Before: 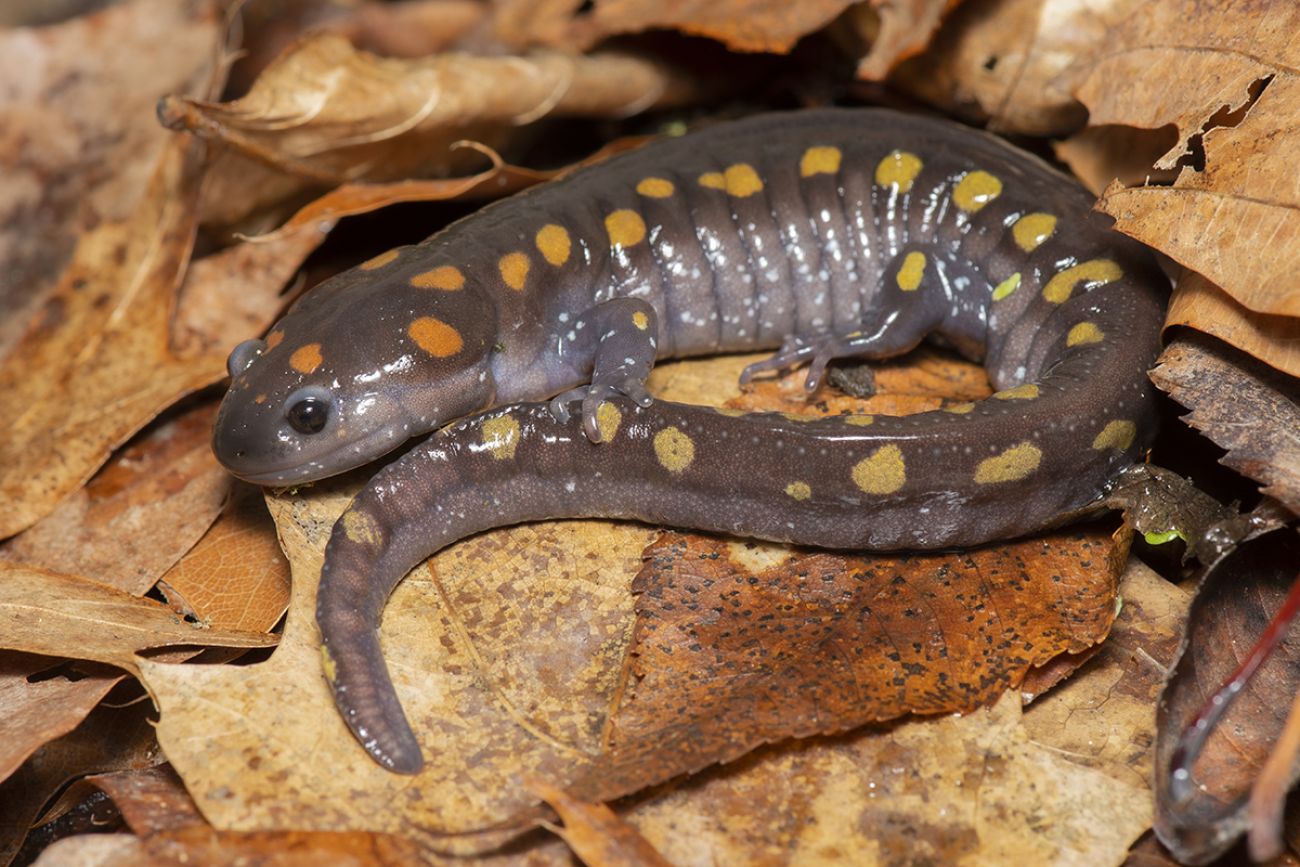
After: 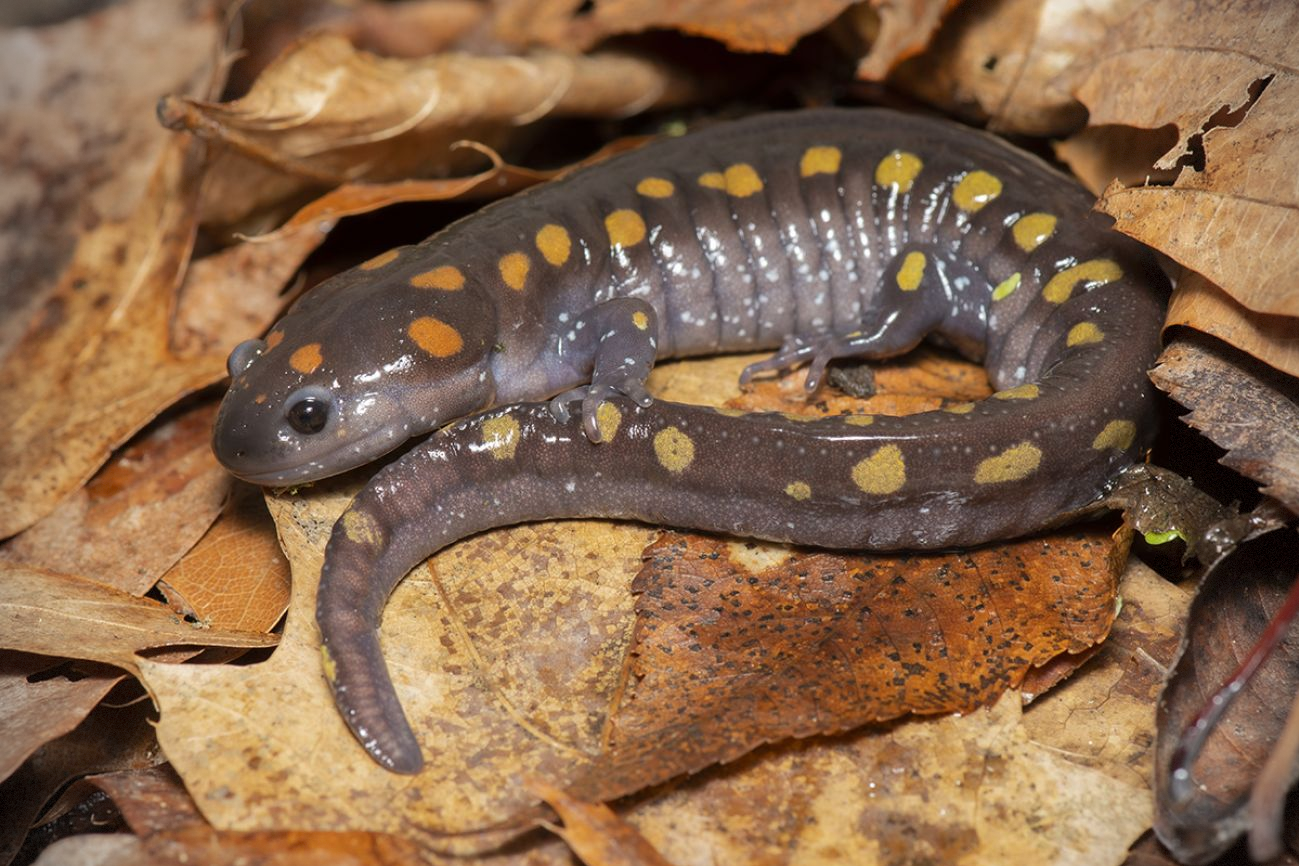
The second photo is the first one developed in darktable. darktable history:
vignetting: dithering 8-bit output, unbound false
